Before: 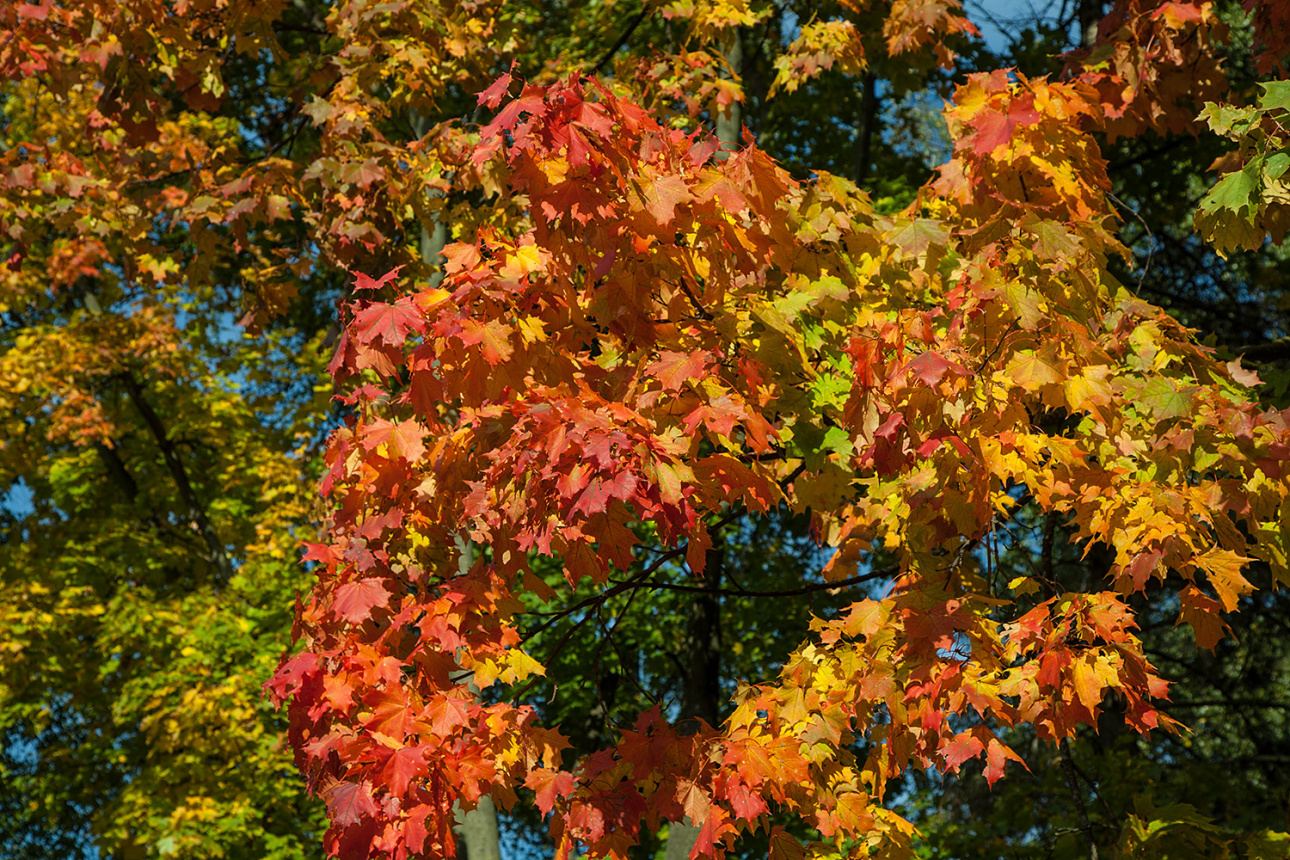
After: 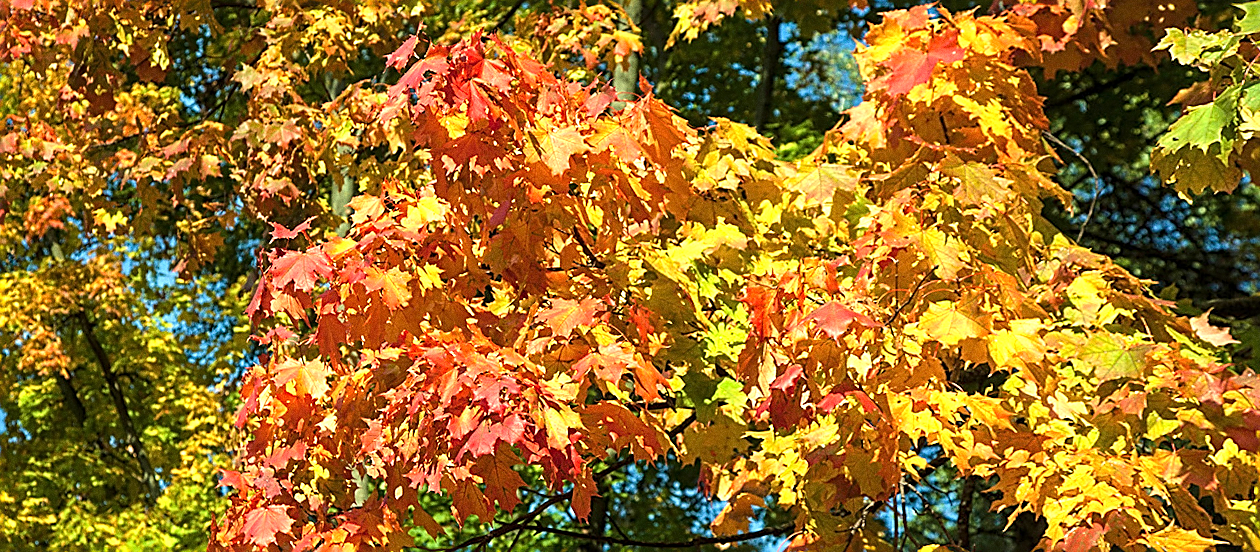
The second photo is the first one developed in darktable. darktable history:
crop: bottom 24.967%
sharpen: amount 0.901
rotate and perspective: rotation 1.69°, lens shift (vertical) -0.023, lens shift (horizontal) -0.291, crop left 0.025, crop right 0.988, crop top 0.092, crop bottom 0.842
grain: strength 26%
exposure: exposure 1.137 EV, compensate highlight preservation false
velvia: on, module defaults
